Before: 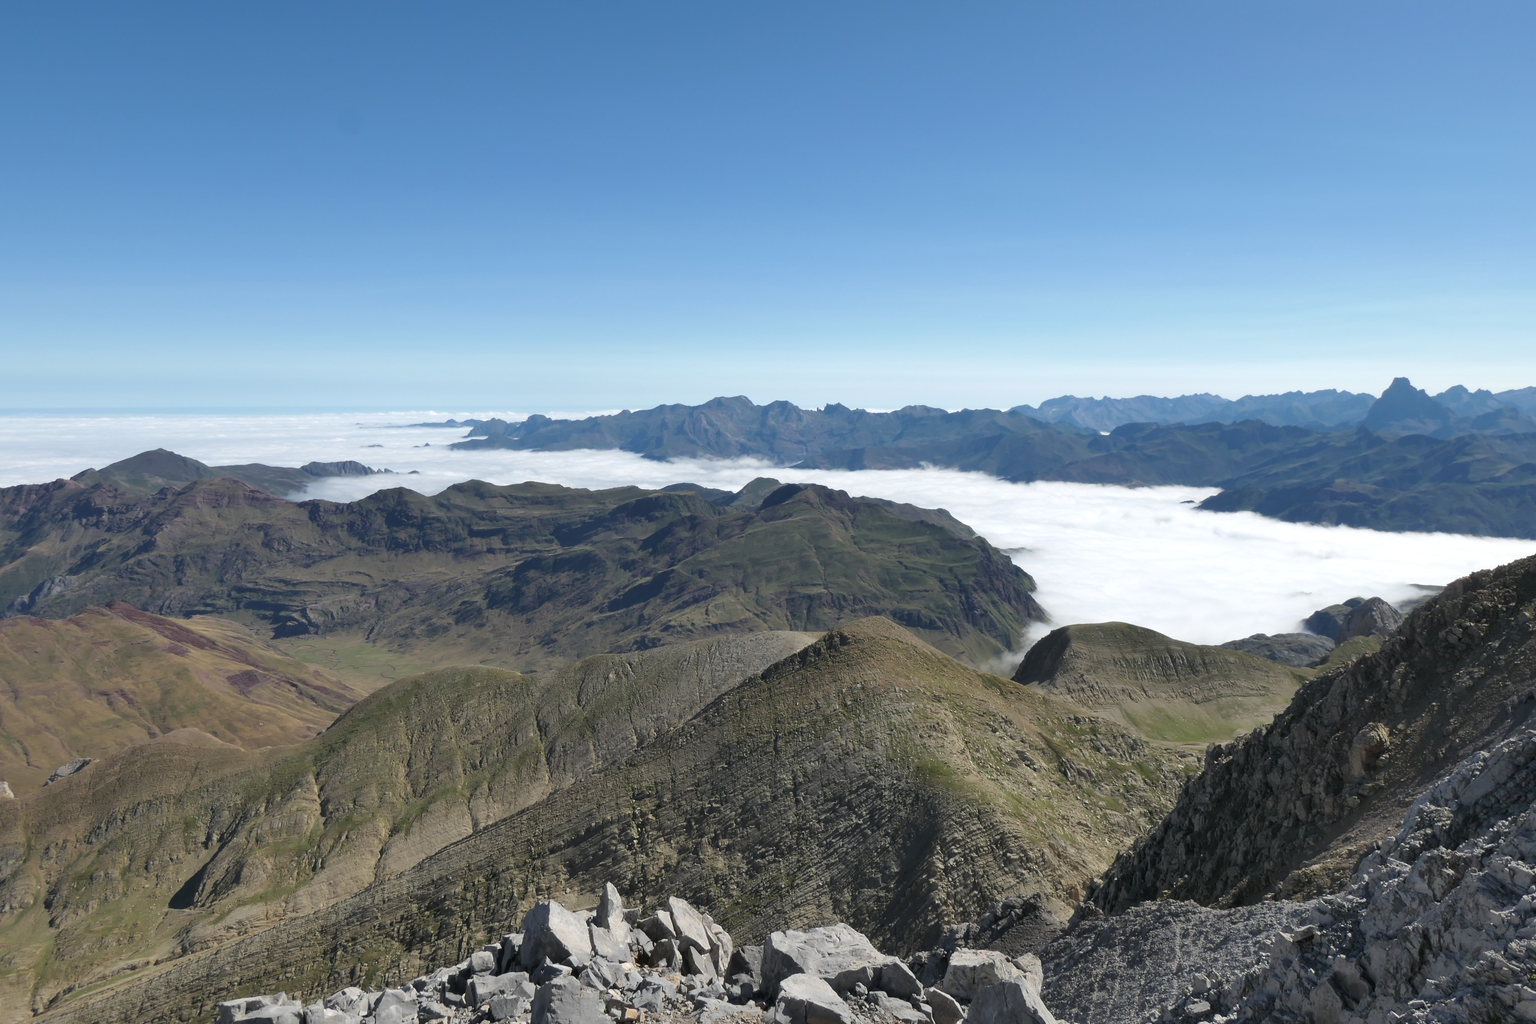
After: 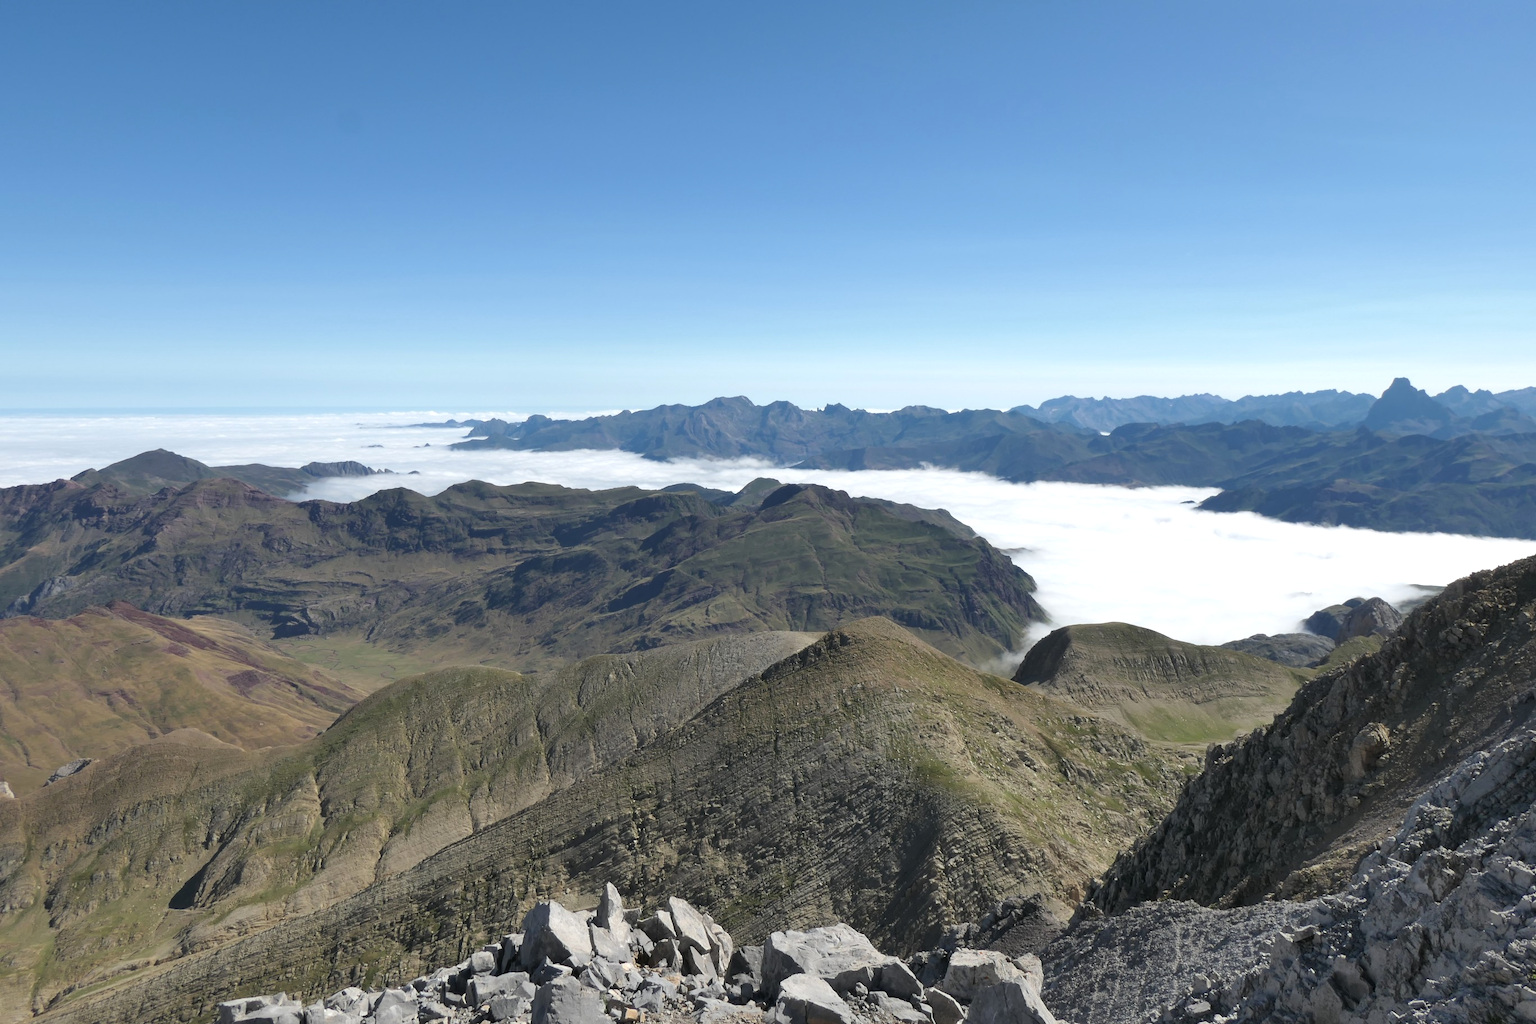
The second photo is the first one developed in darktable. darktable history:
exposure: exposure 0.154 EV, compensate highlight preservation false
